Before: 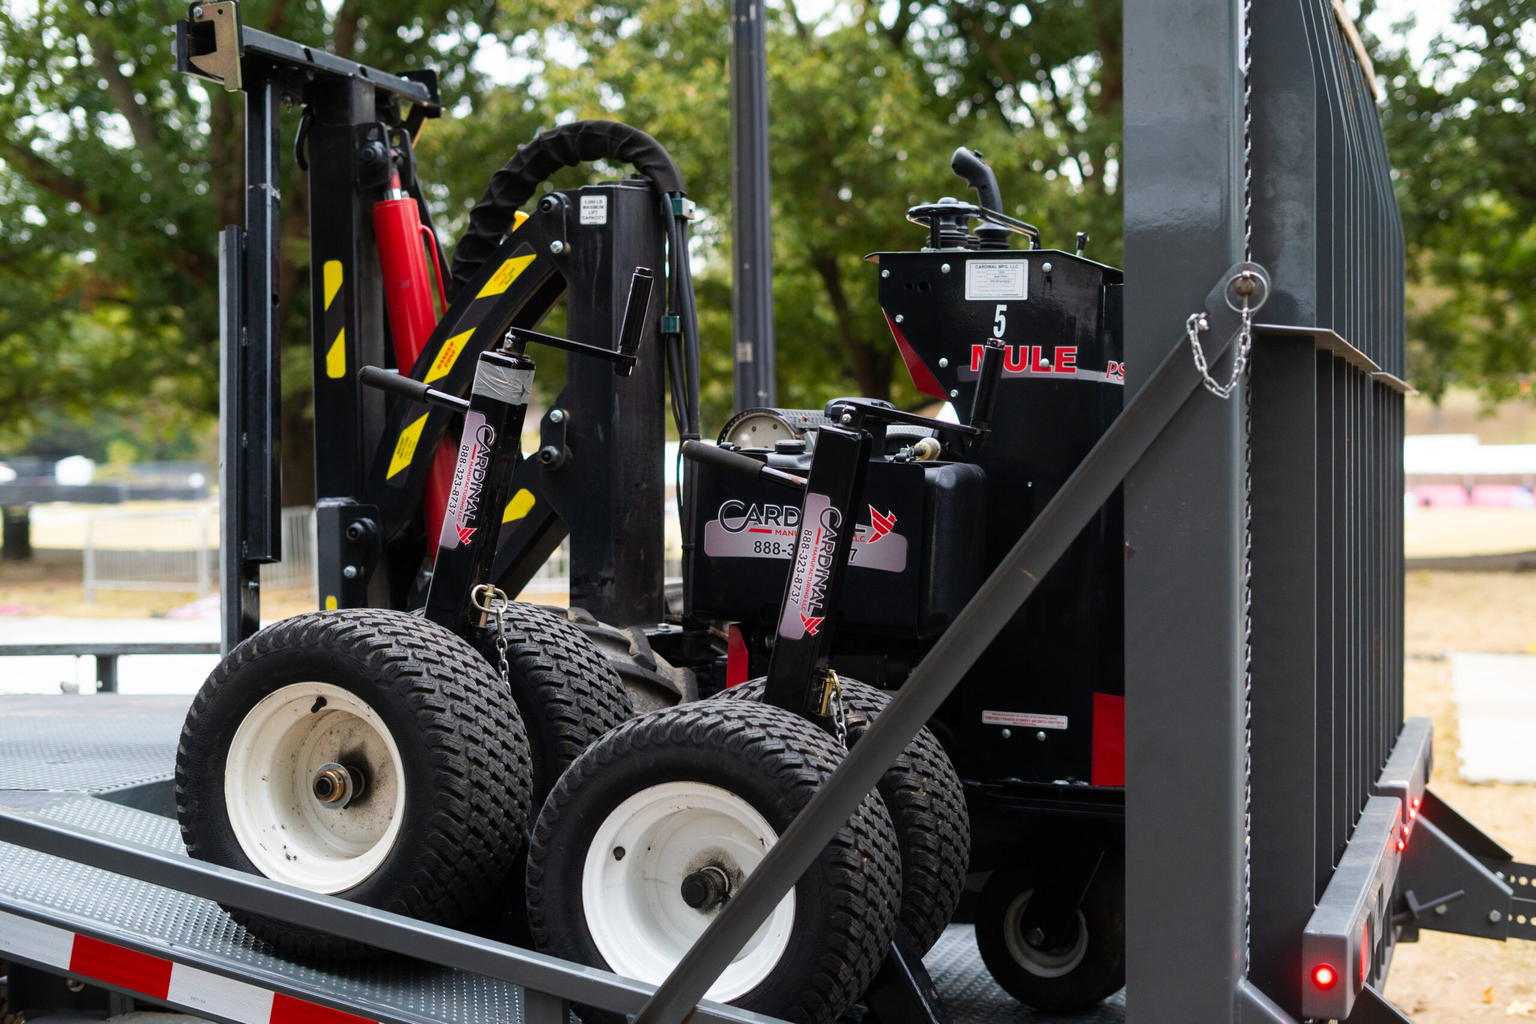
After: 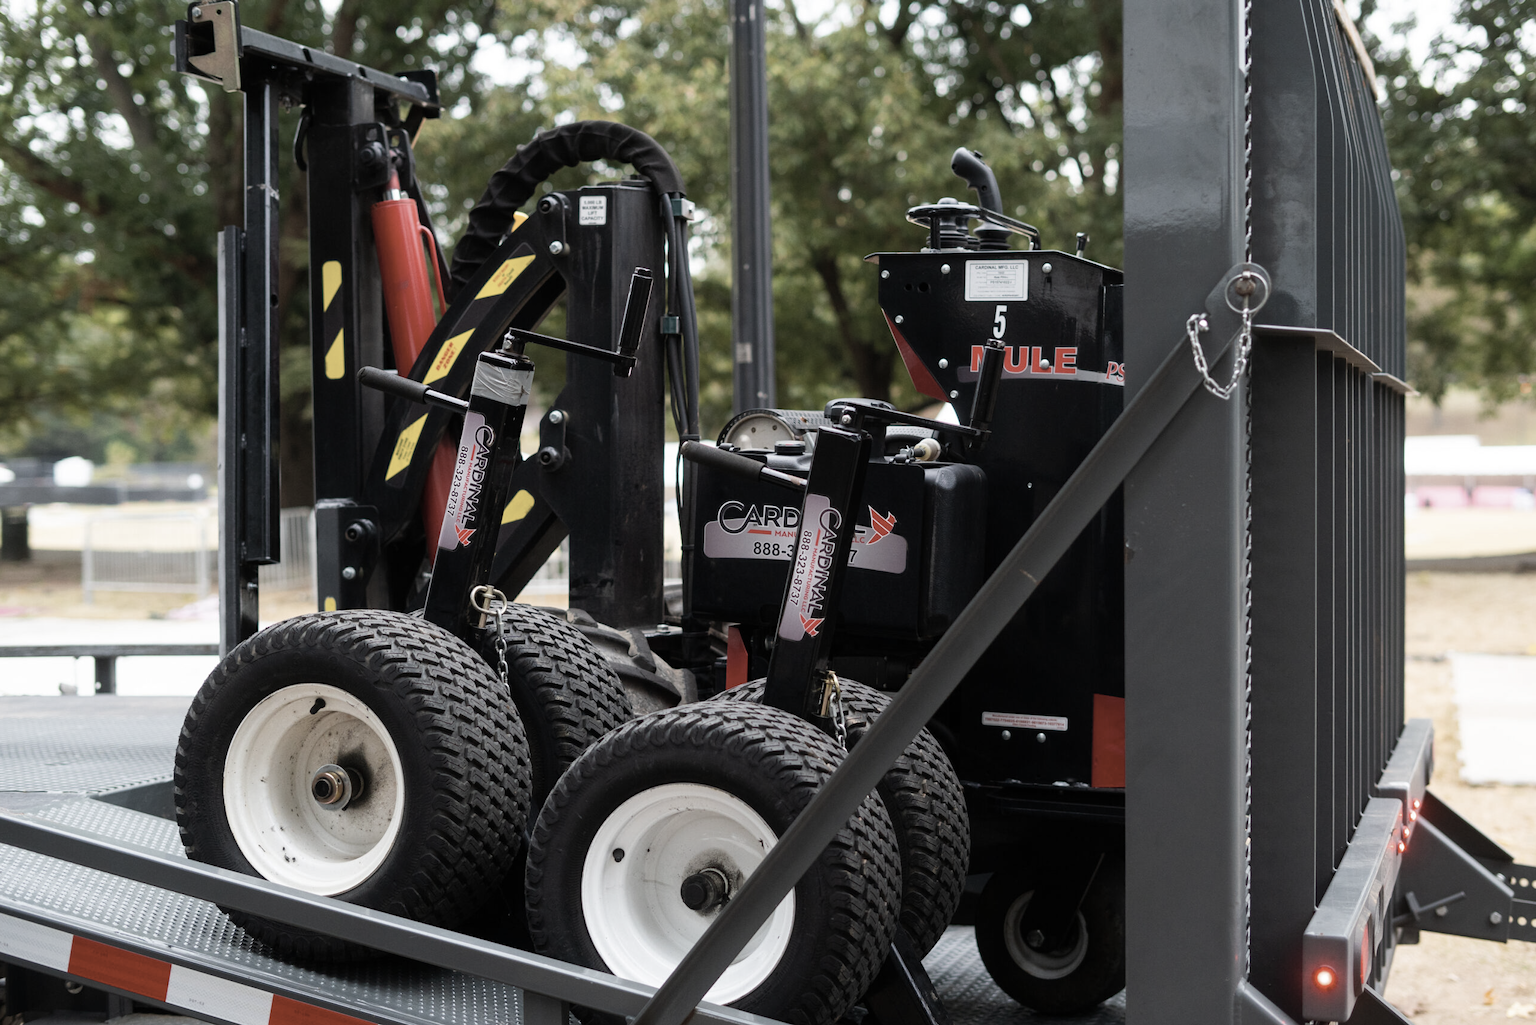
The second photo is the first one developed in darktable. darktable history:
crop and rotate: left 0.126%
color zones: curves: ch1 [(0, 0.292) (0.001, 0.292) (0.2, 0.264) (0.4, 0.248) (0.6, 0.248) (0.8, 0.264) (0.999, 0.292) (1, 0.292)]
